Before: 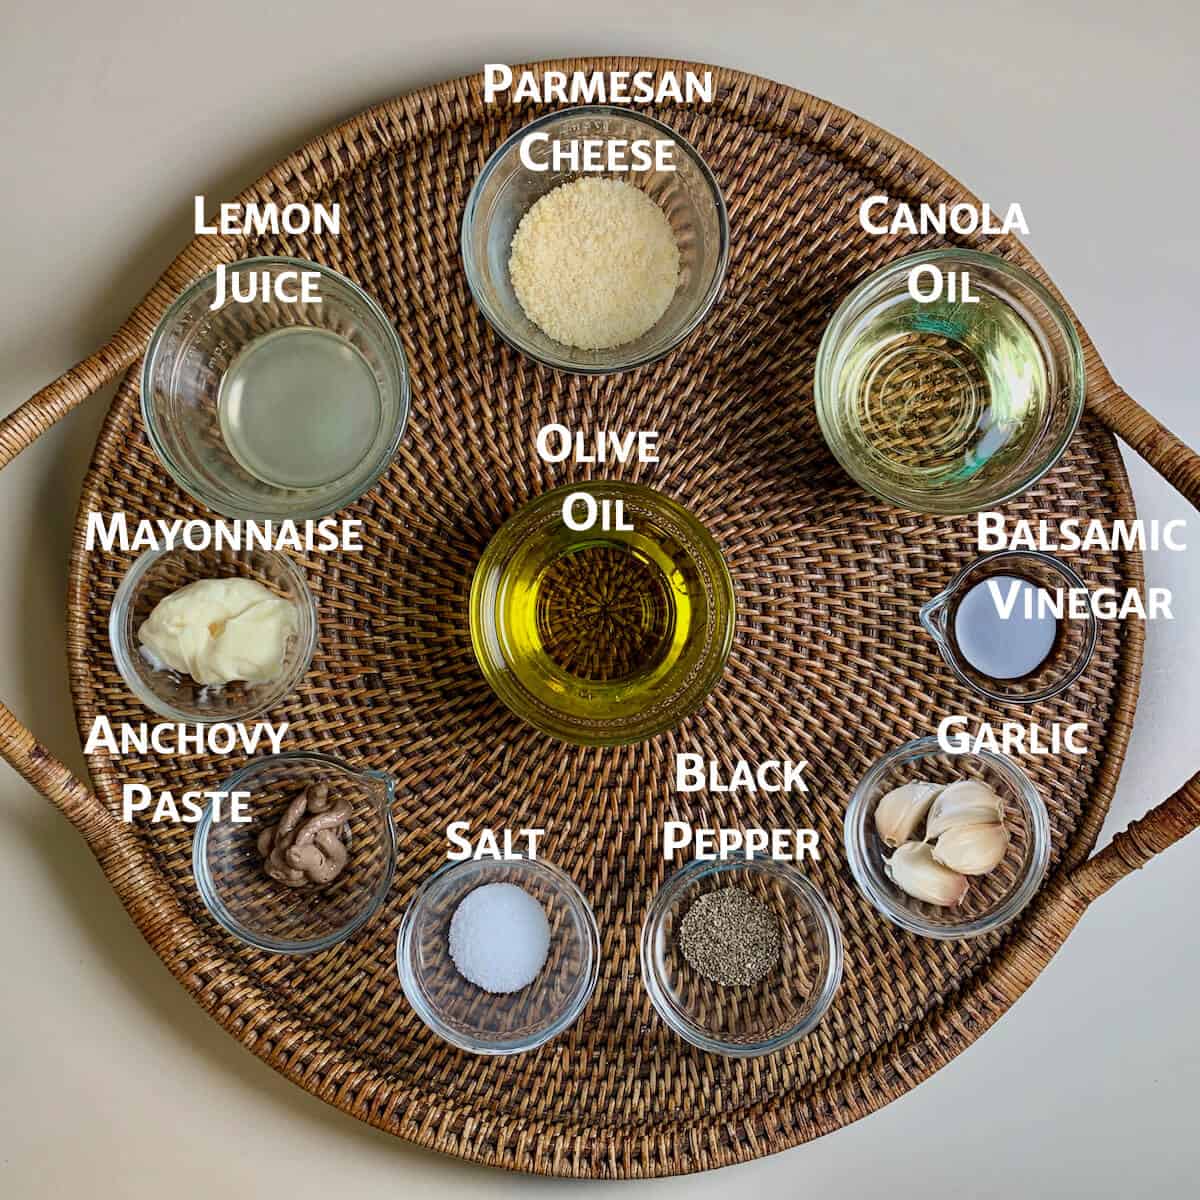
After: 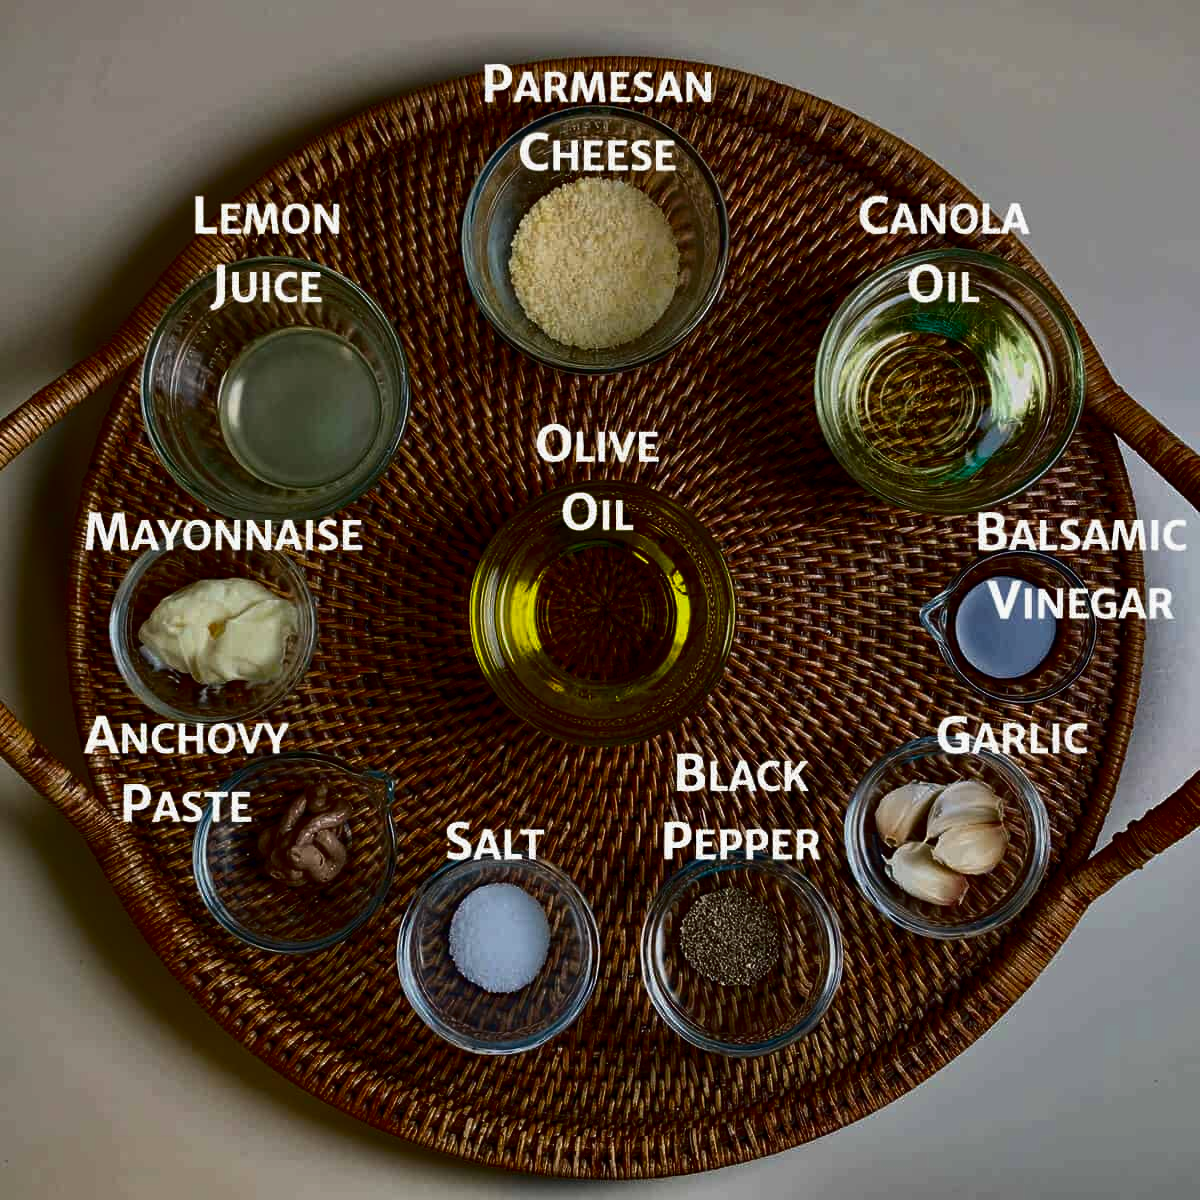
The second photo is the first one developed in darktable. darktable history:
contrast brightness saturation: contrast 0.09, brightness -0.59, saturation 0.17
exposure: exposure -0.04 EV, compensate highlight preservation false
